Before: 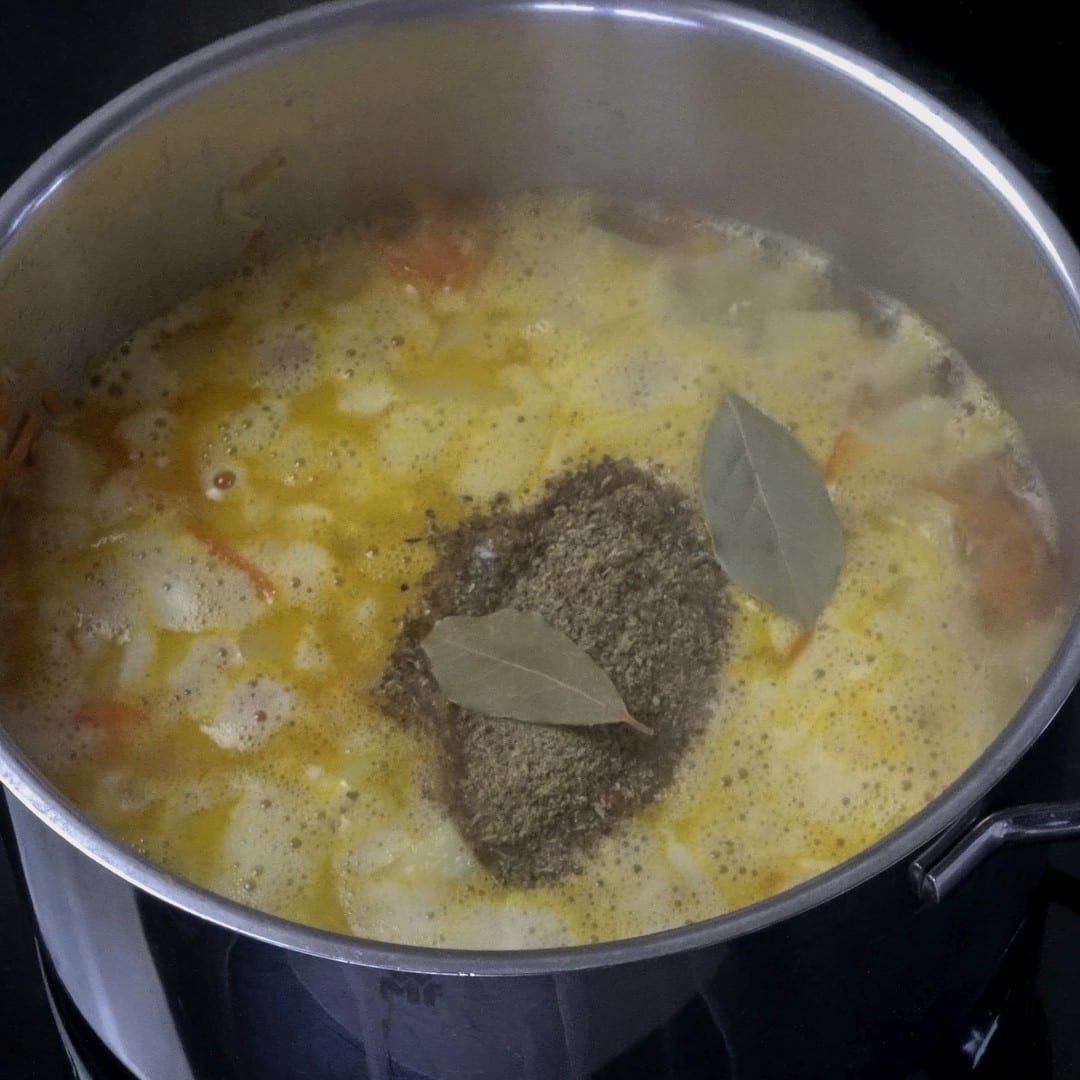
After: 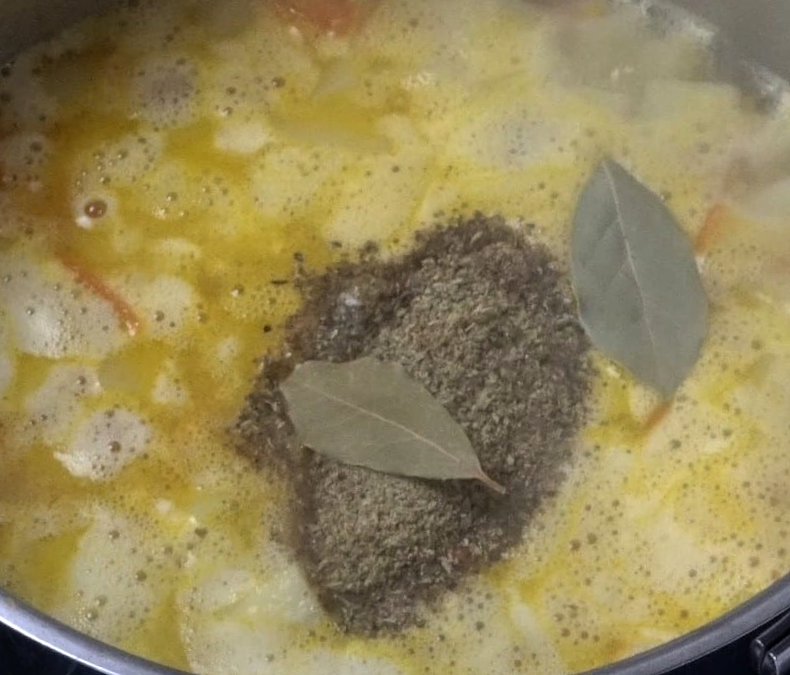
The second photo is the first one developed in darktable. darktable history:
crop and rotate: angle -4.09°, left 9.85%, top 21.223%, right 11.904%, bottom 11.902%
tone equalizer: -8 EV -0.425 EV, -7 EV -0.375 EV, -6 EV -0.346 EV, -5 EV -0.214 EV, -3 EV 0.256 EV, -2 EV 0.36 EV, -1 EV 0.371 EV, +0 EV 0.392 EV
